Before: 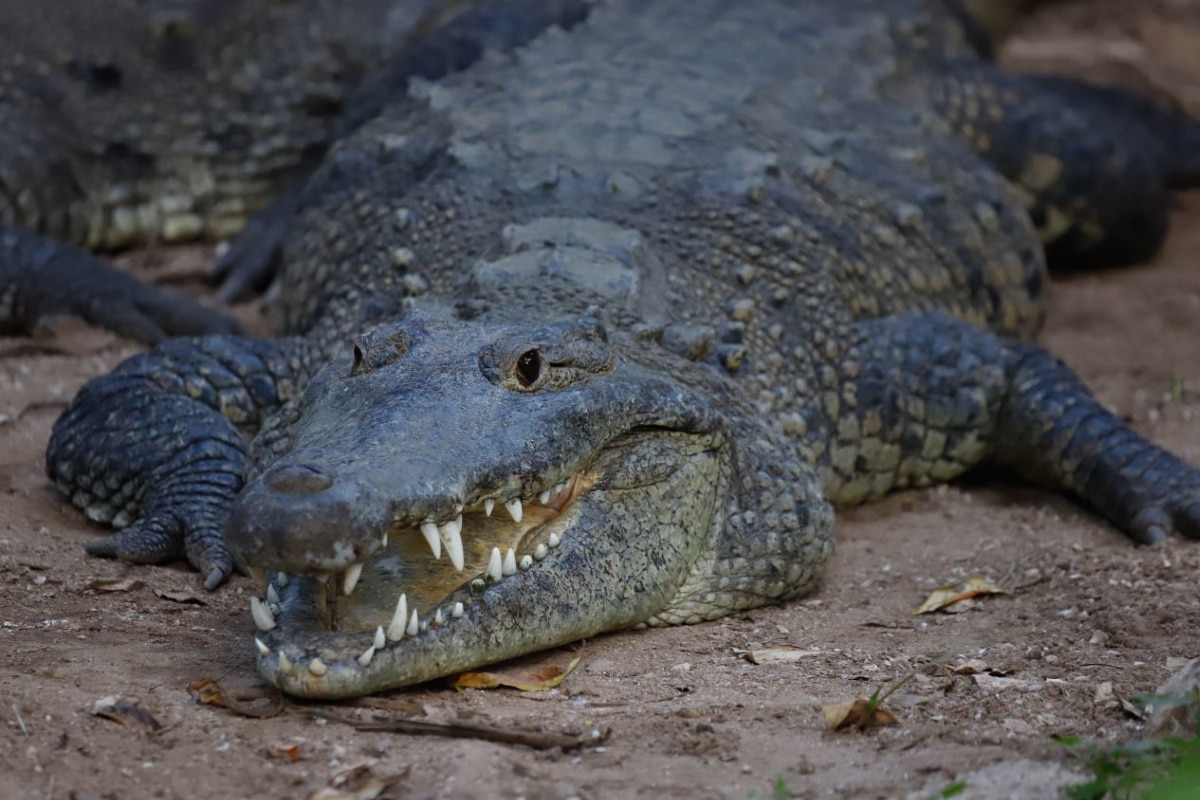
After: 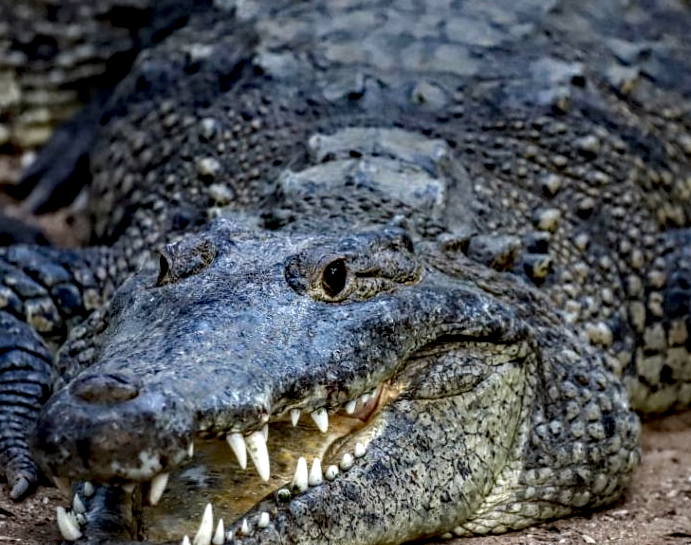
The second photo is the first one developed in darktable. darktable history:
crop: left 16.236%, top 11.334%, right 26.133%, bottom 20.529%
haze removal: strength 0.425, compatibility mode true, adaptive false
exposure: black level correction 0.001, exposure 0.298 EV, compensate exposure bias true, compensate highlight preservation false
local contrast: highlights 16%, detail 185%
